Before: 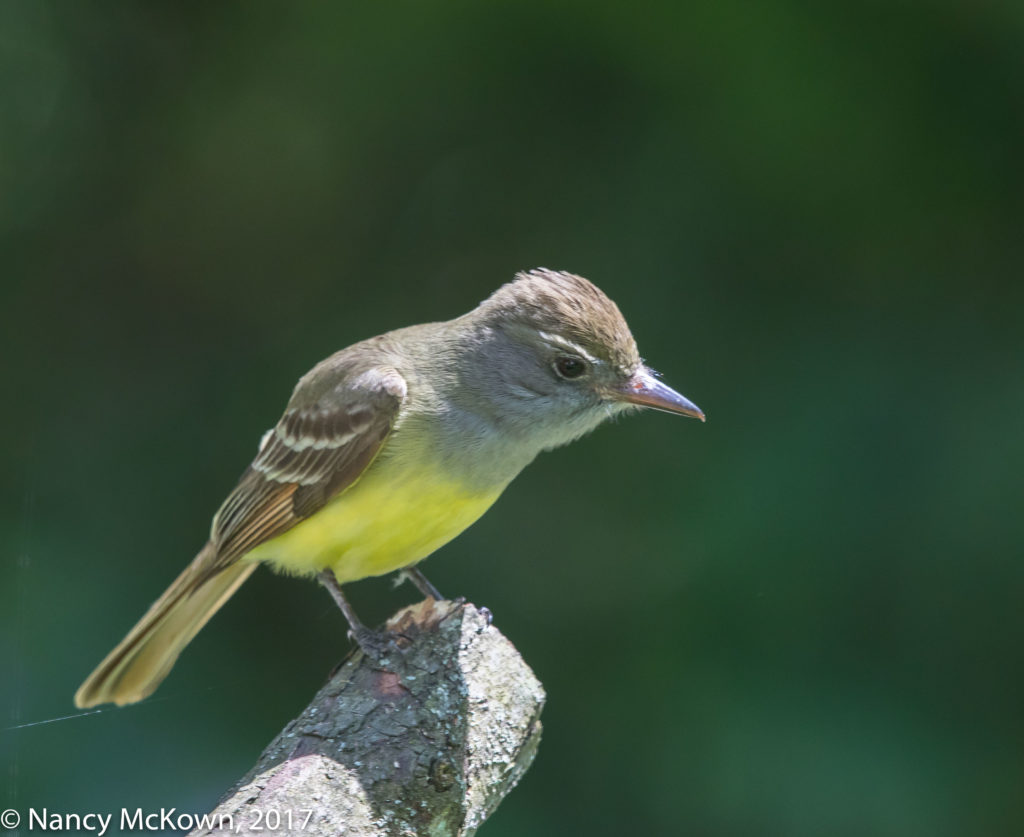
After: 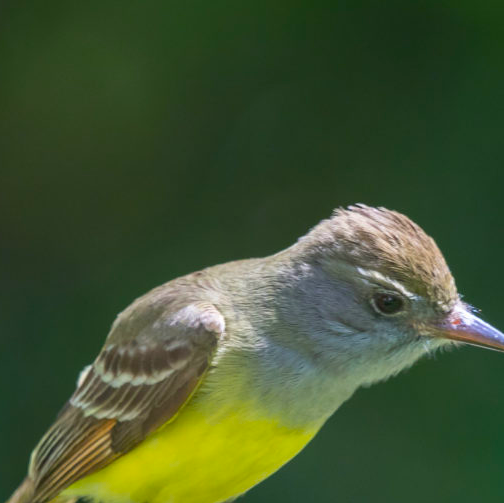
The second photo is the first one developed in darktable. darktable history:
crop: left 17.835%, top 7.675%, right 32.881%, bottom 32.213%
color balance rgb: perceptual saturation grading › global saturation 30%, global vibrance 20%
